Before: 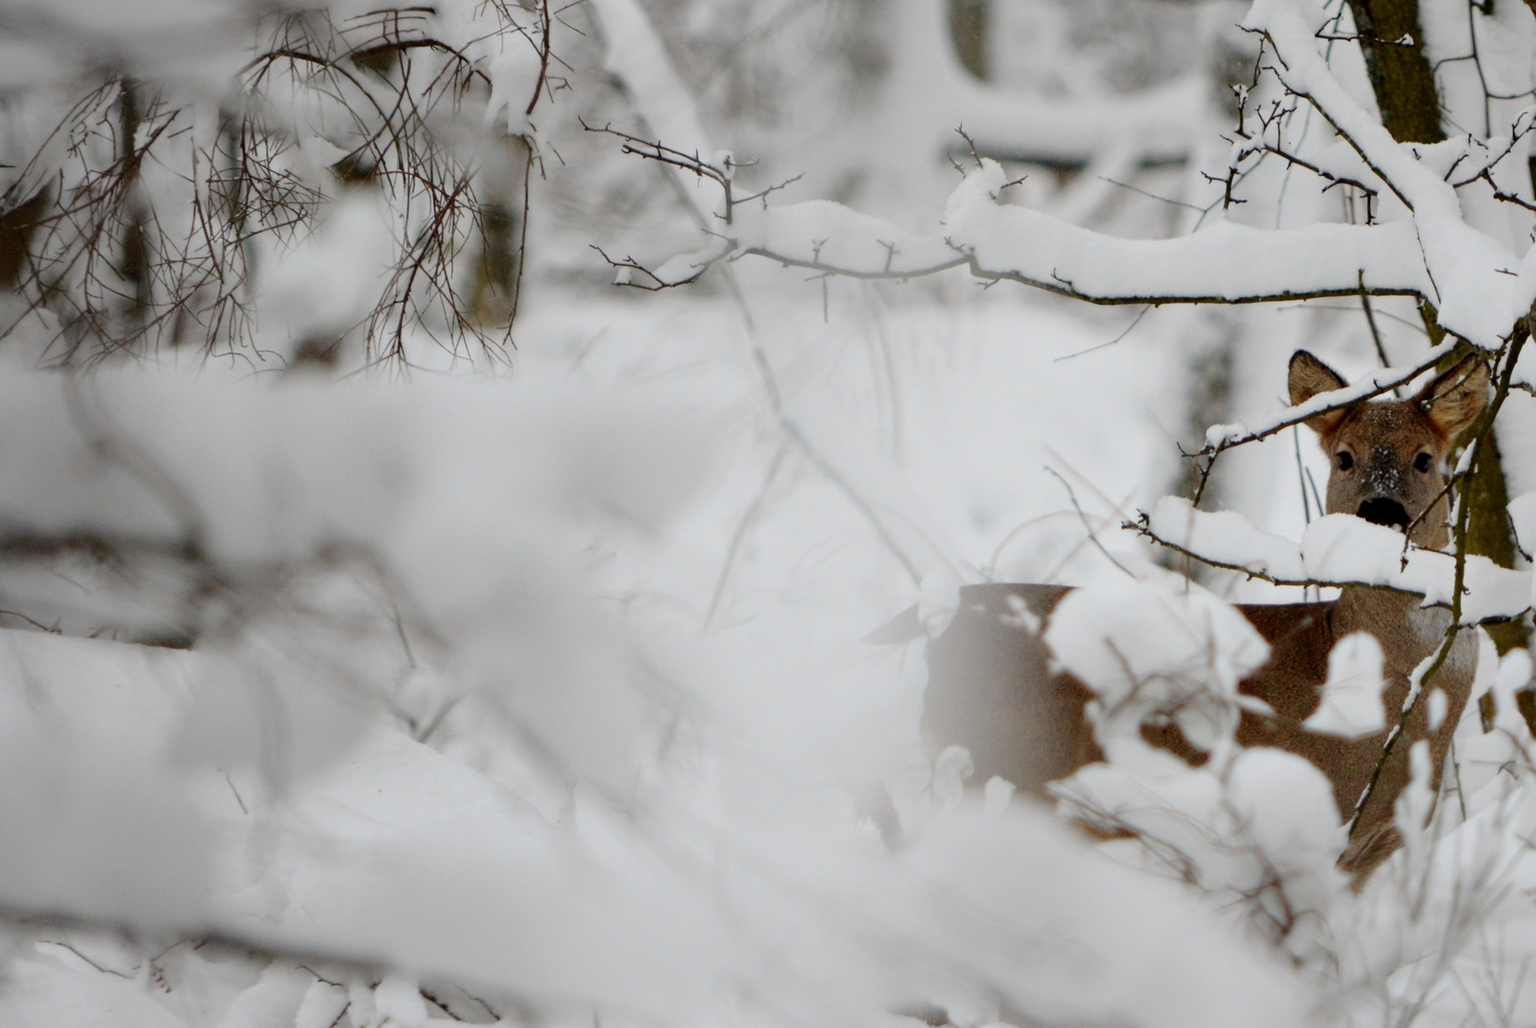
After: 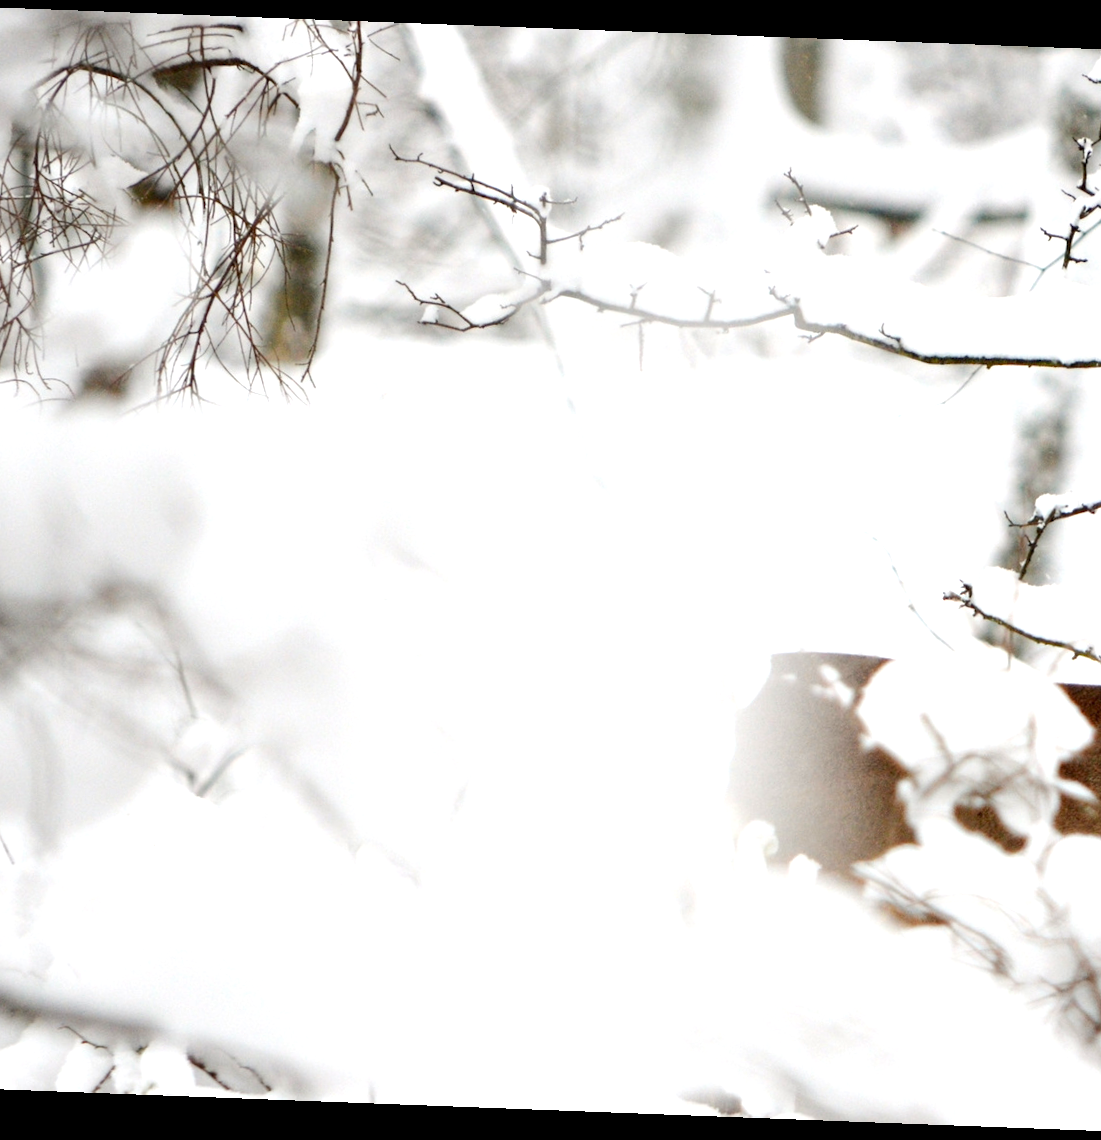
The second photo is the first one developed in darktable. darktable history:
exposure: exposure 1.16 EV, compensate exposure bias true, compensate highlight preservation false
crop: left 15.419%, right 17.914%
rotate and perspective: rotation 2.17°, automatic cropping off
